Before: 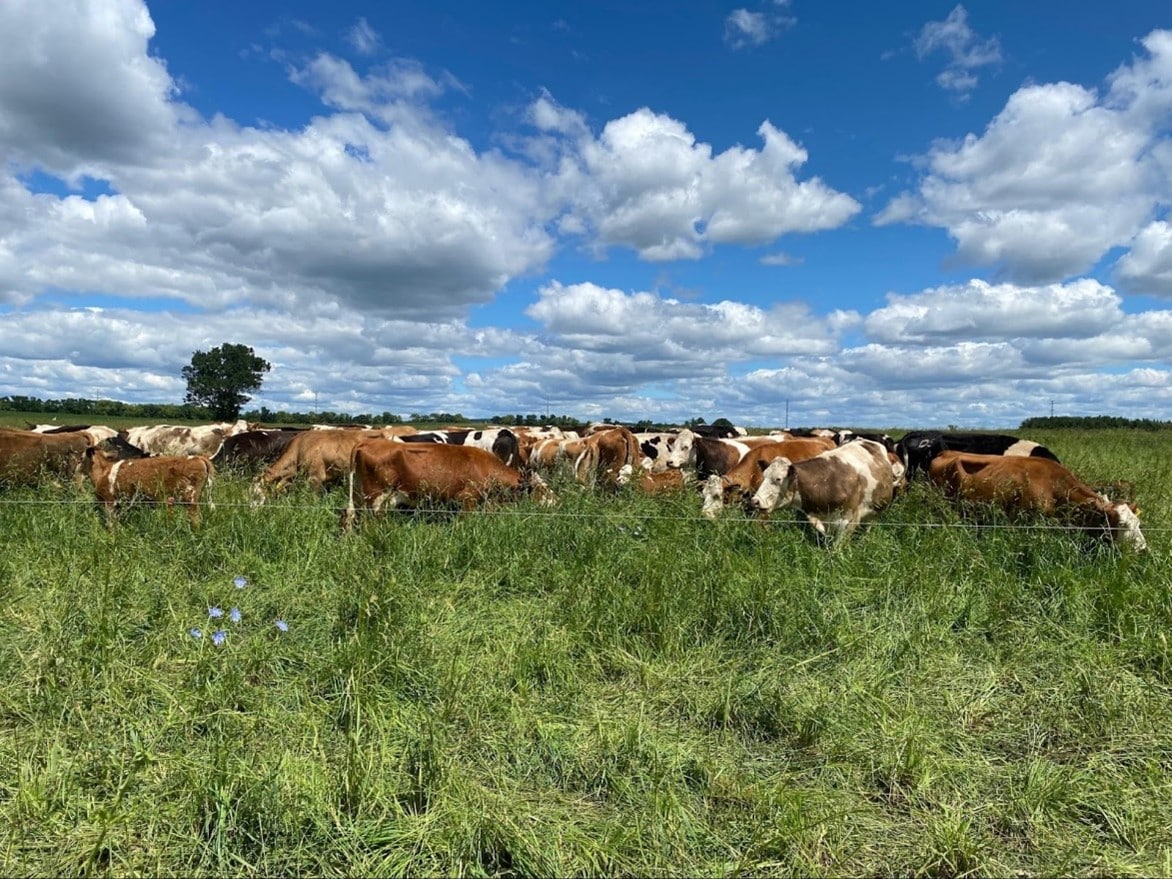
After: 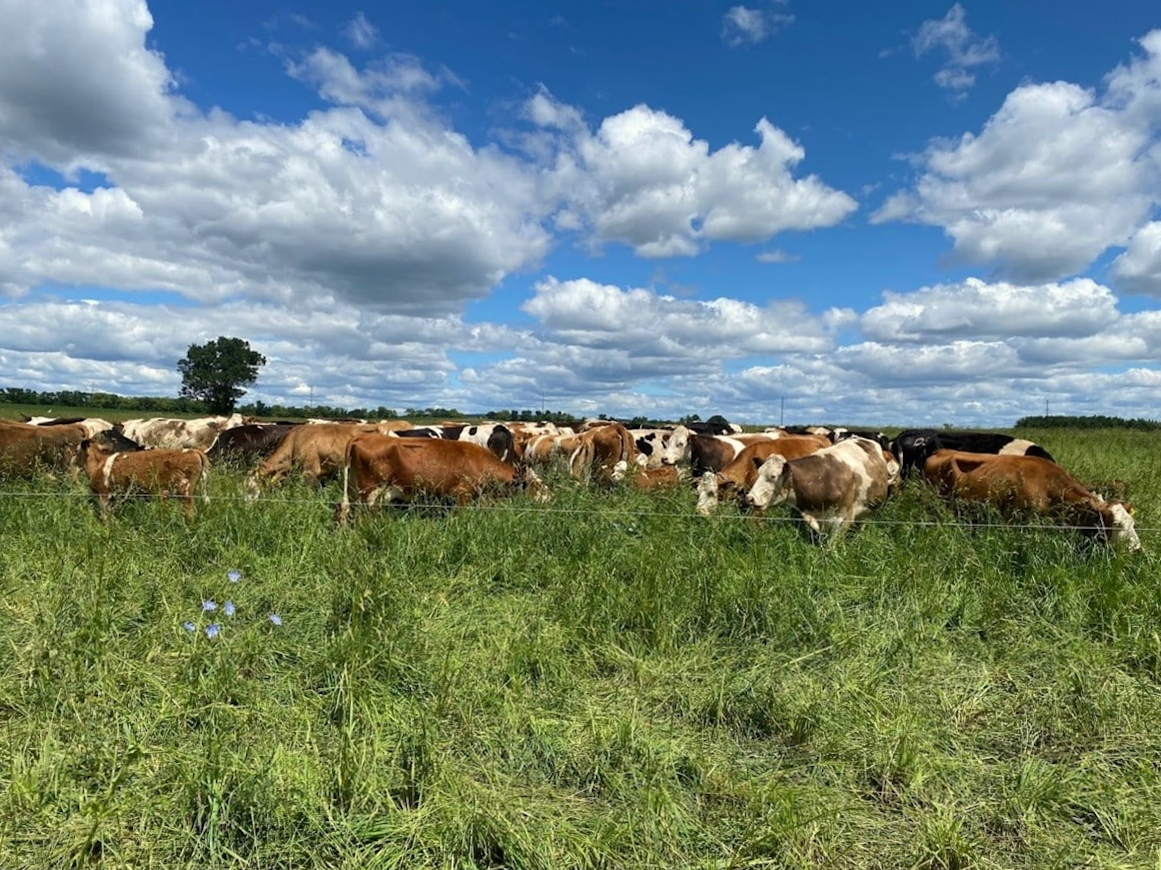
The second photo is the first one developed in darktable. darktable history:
color correction: highlights b* 2.99
crop and rotate: angle -0.403°
